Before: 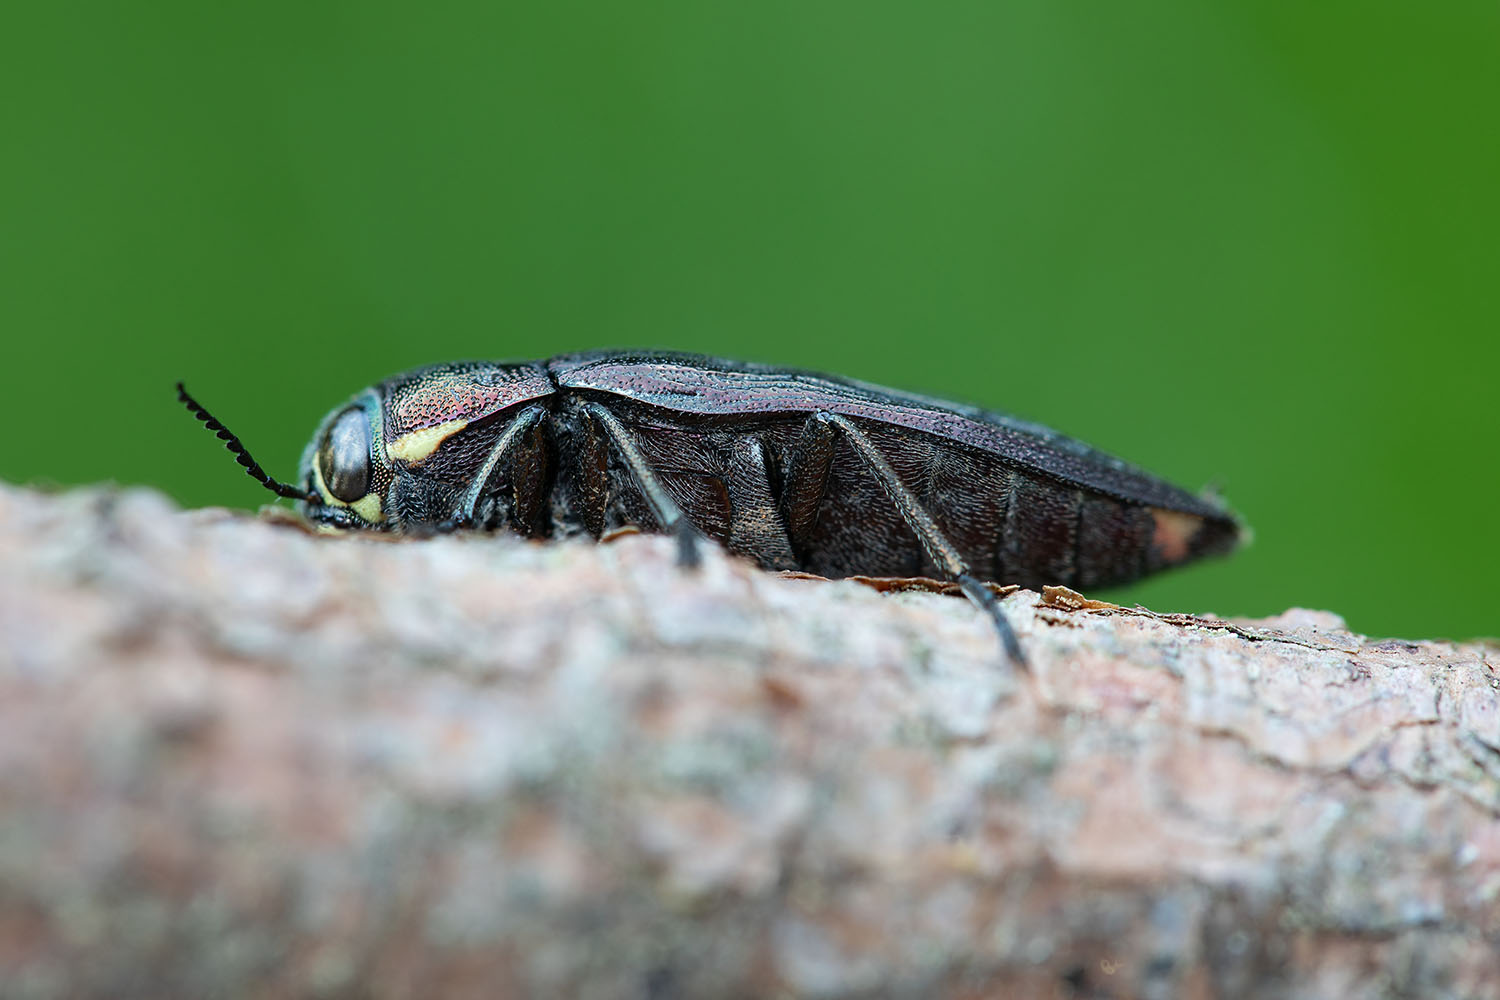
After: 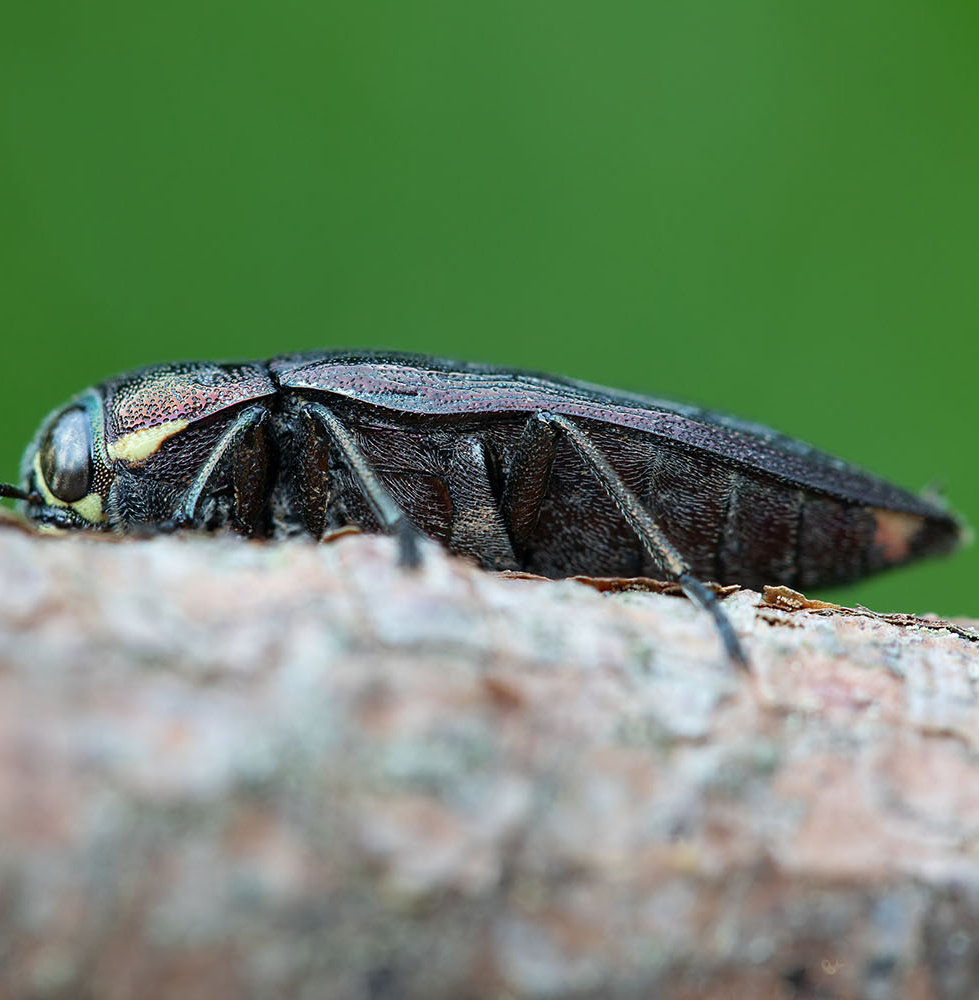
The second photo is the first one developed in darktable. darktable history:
crop and rotate: left 18.626%, right 16.093%
